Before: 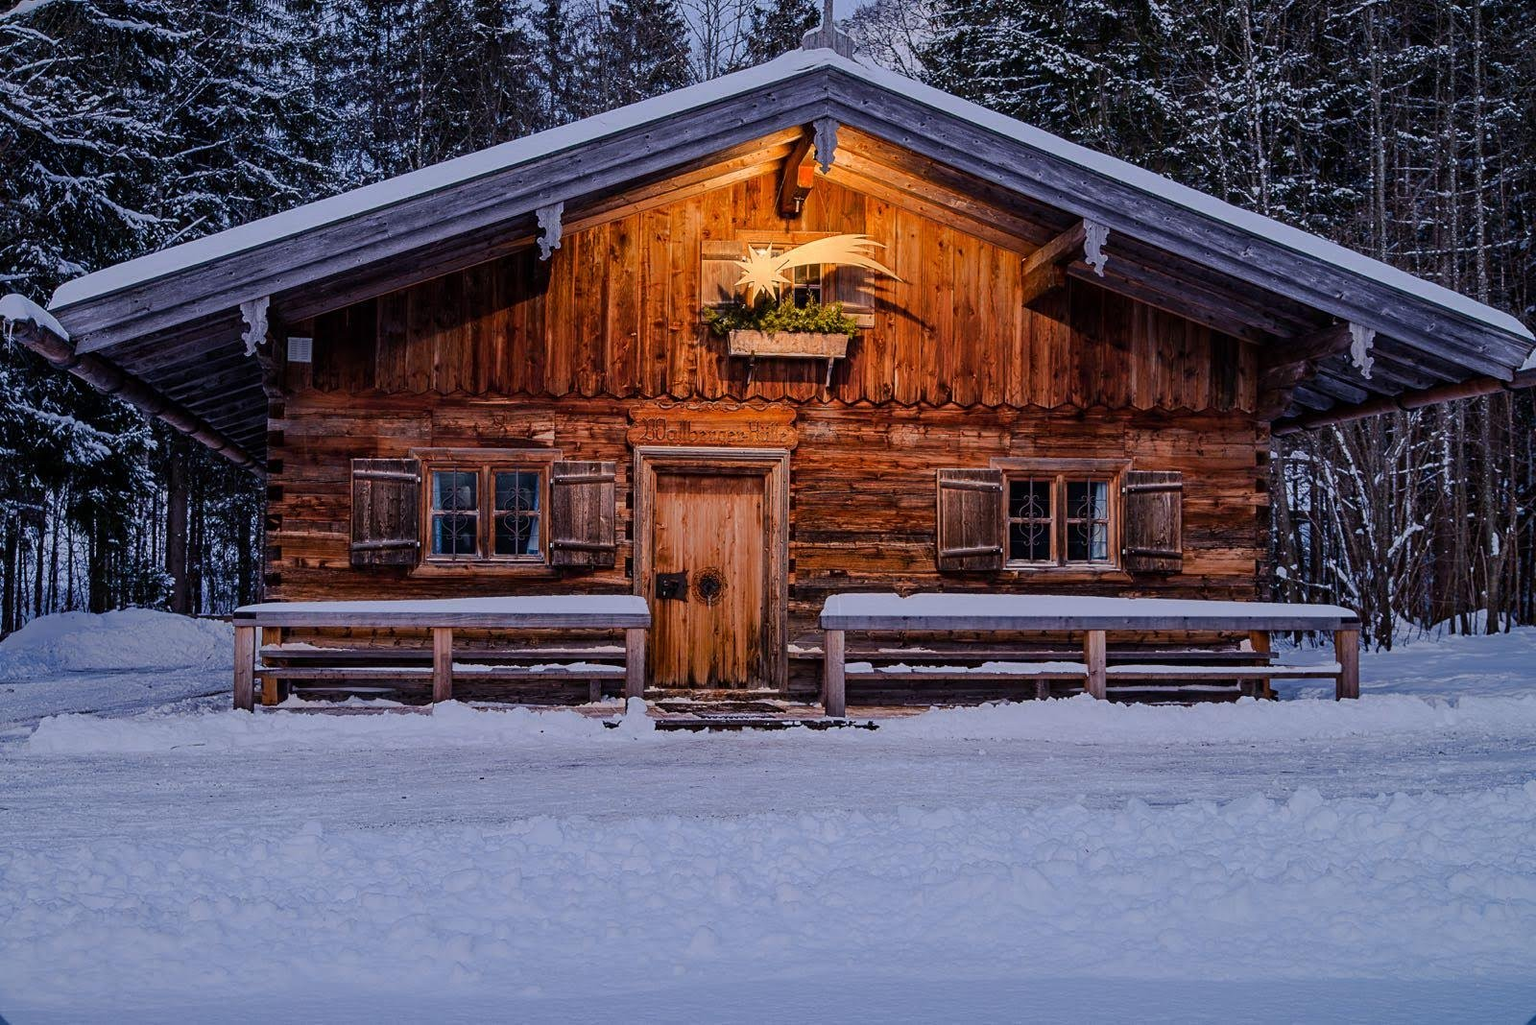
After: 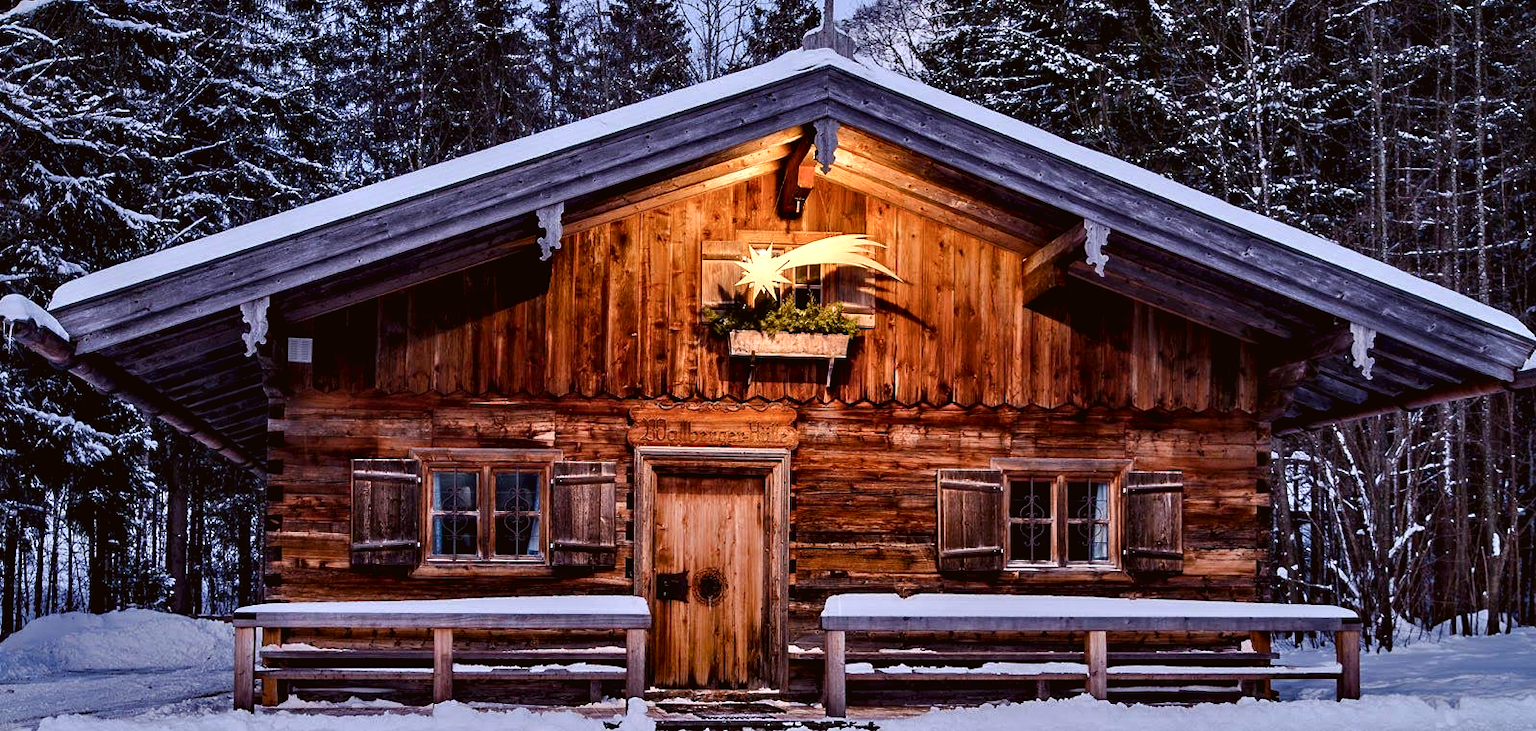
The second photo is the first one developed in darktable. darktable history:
color balance rgb: shadows lift › chroma 1%, shadows lift › hue 28.8°, power › hue 60°, highlights gain › chroma 1%, highlights gain › hue 60°, global offset › luminance 0.25%, perceptual saturation grading › highlights -20%, perceptual saturation grading › shadows 20%, perceptual brilliance grading › highlights 5%, perceptual brilliance grading › shadows -10%, global vibrance 19.67%
crop: bottom 28.576%
exposure: black level correction 0.001, exposure 0.14 EV, compensate highlight preservation false
color correction: highlights a* -2.73, highlights b* -2.09, shadows a* 2.41, shadows b* 2.73
tone equalizer: on, module defaults
white balance: red 1.009, blue 1.027
contrast equalizer: y [[0.513, 0.565, 0.608, 0.562, 0.512, 0.5], [0.5 ×6], [0.5, 0.5, 0.5, 0.528, 0.598, 0.658], [0 ×6], [0 ×6]]
